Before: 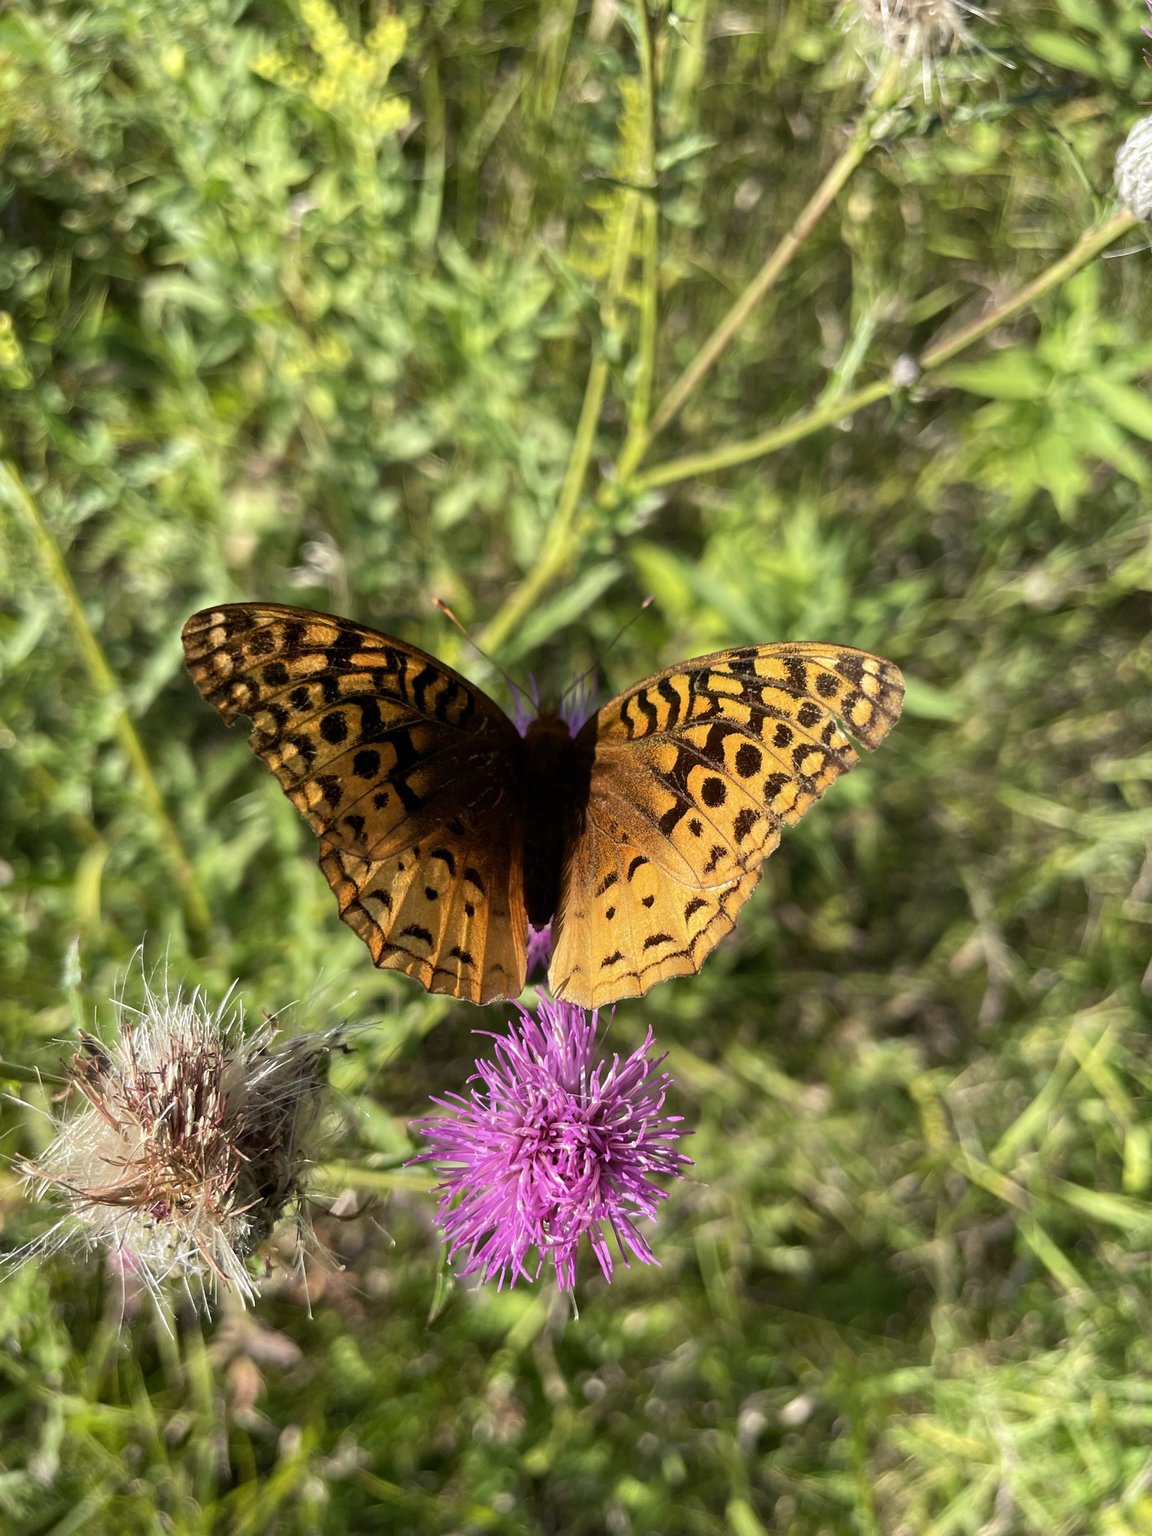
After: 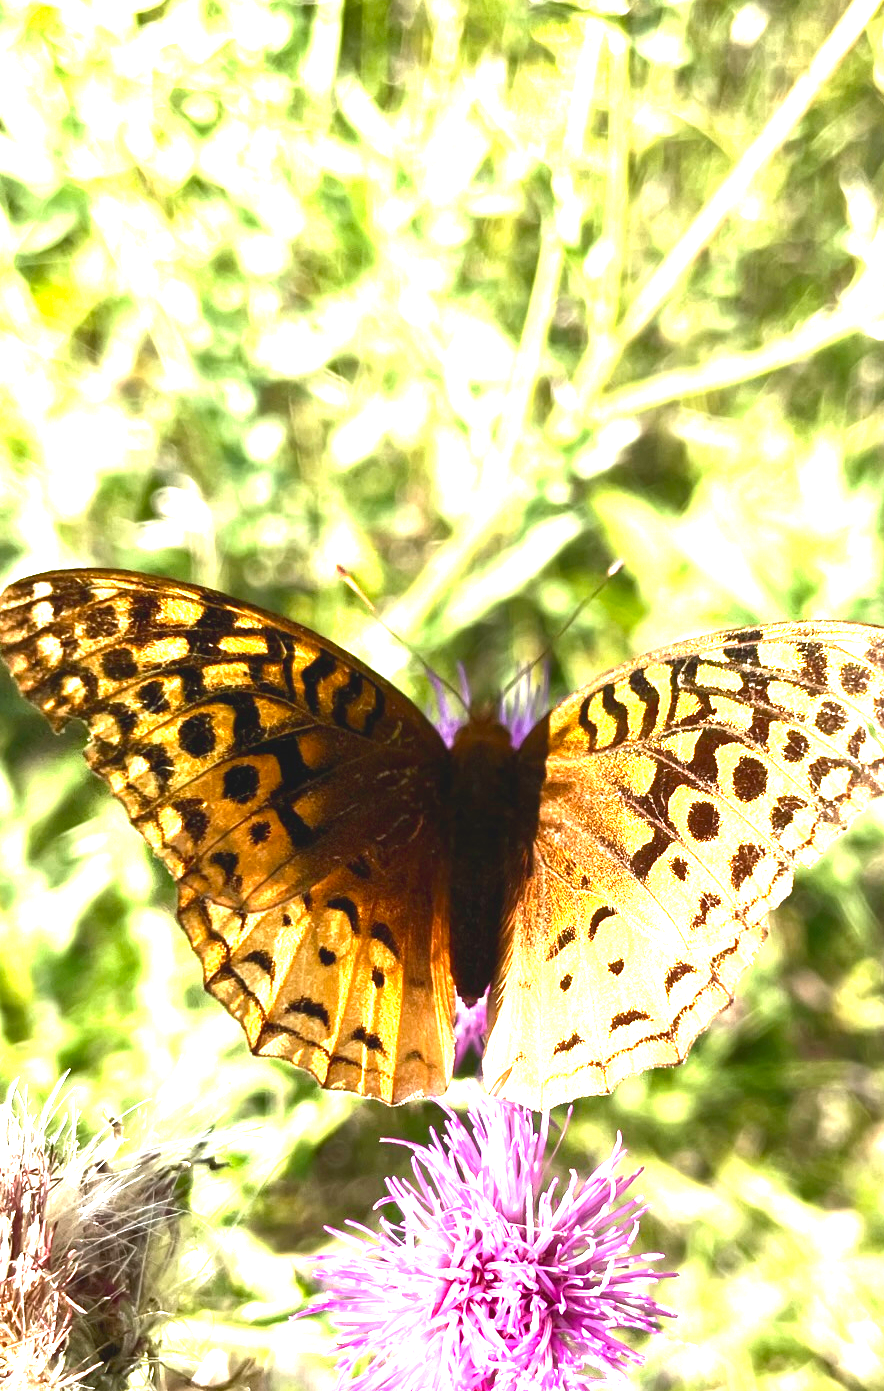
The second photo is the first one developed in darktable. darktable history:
crop: left 16.177%, top 11.508%, right 26.248%, bottom 20.551%
exposure: exposure 1.99 EV, compensate highlight preservation false
tone curve: curves: ch0 [(0, 0.081) (0.483, 0.453) (0.881, 0.992)], color space Lab, independent channels, preserve colors none
